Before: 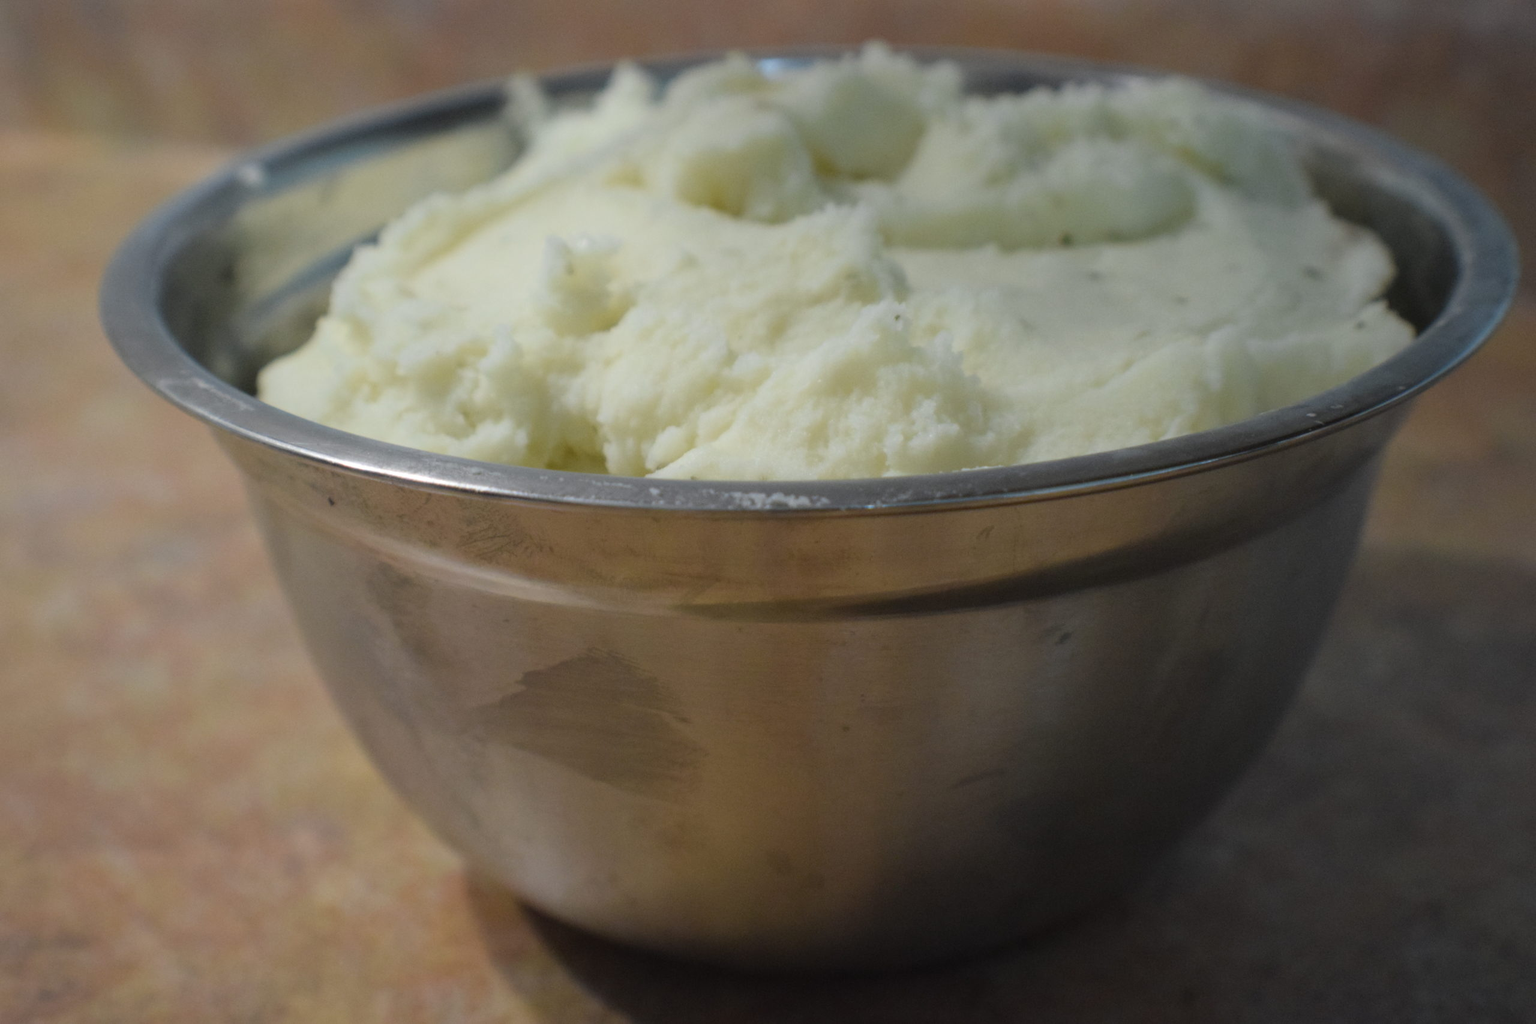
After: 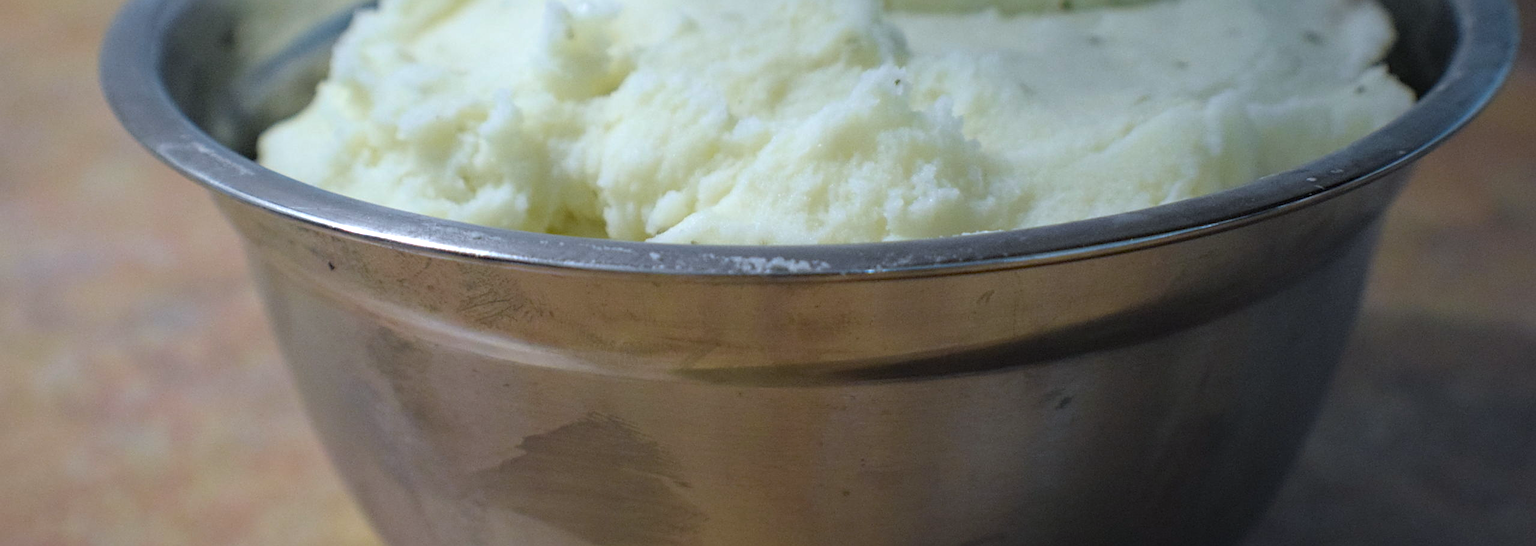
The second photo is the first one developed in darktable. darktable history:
crop and rotate: top 23.035%, bottom 23.61%
tone equalizer: -8 EV -0.444 EV, -7 EV -0.36 EV, -6 EV -0.319 EV, -5 EV -0.238 EV, -3 EV 0.228 EV, -2 EV 0.358 EV, -1 EV 0.376 EV, +0 EV 0.393 EV
color calibration: x 0.37, y 0.382, temperature 4316.26 K
sharpen: on, module defaults
haze removal: adaptive false
